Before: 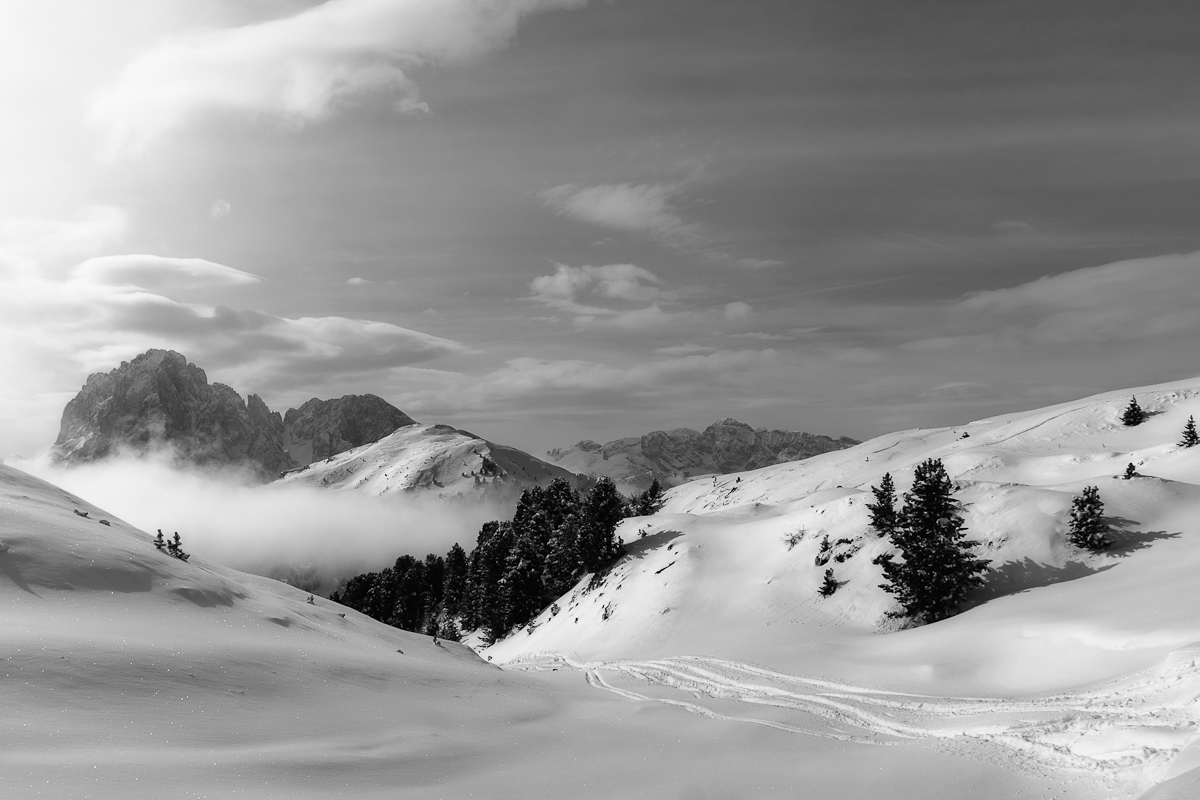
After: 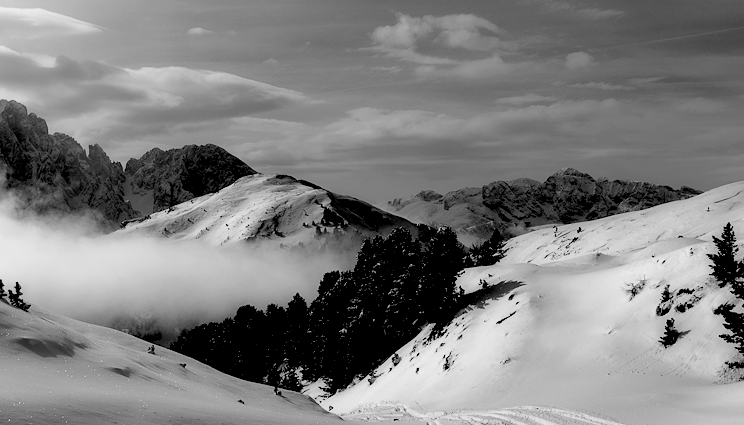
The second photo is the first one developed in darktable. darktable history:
color correction: saturation 0.98
exposure: black level correction 0.056, exposure -0.039 EV, compensate highlight preservation false
crop: left 13.312%, top 31.28%, right 24.627%, bottom 15.582%
